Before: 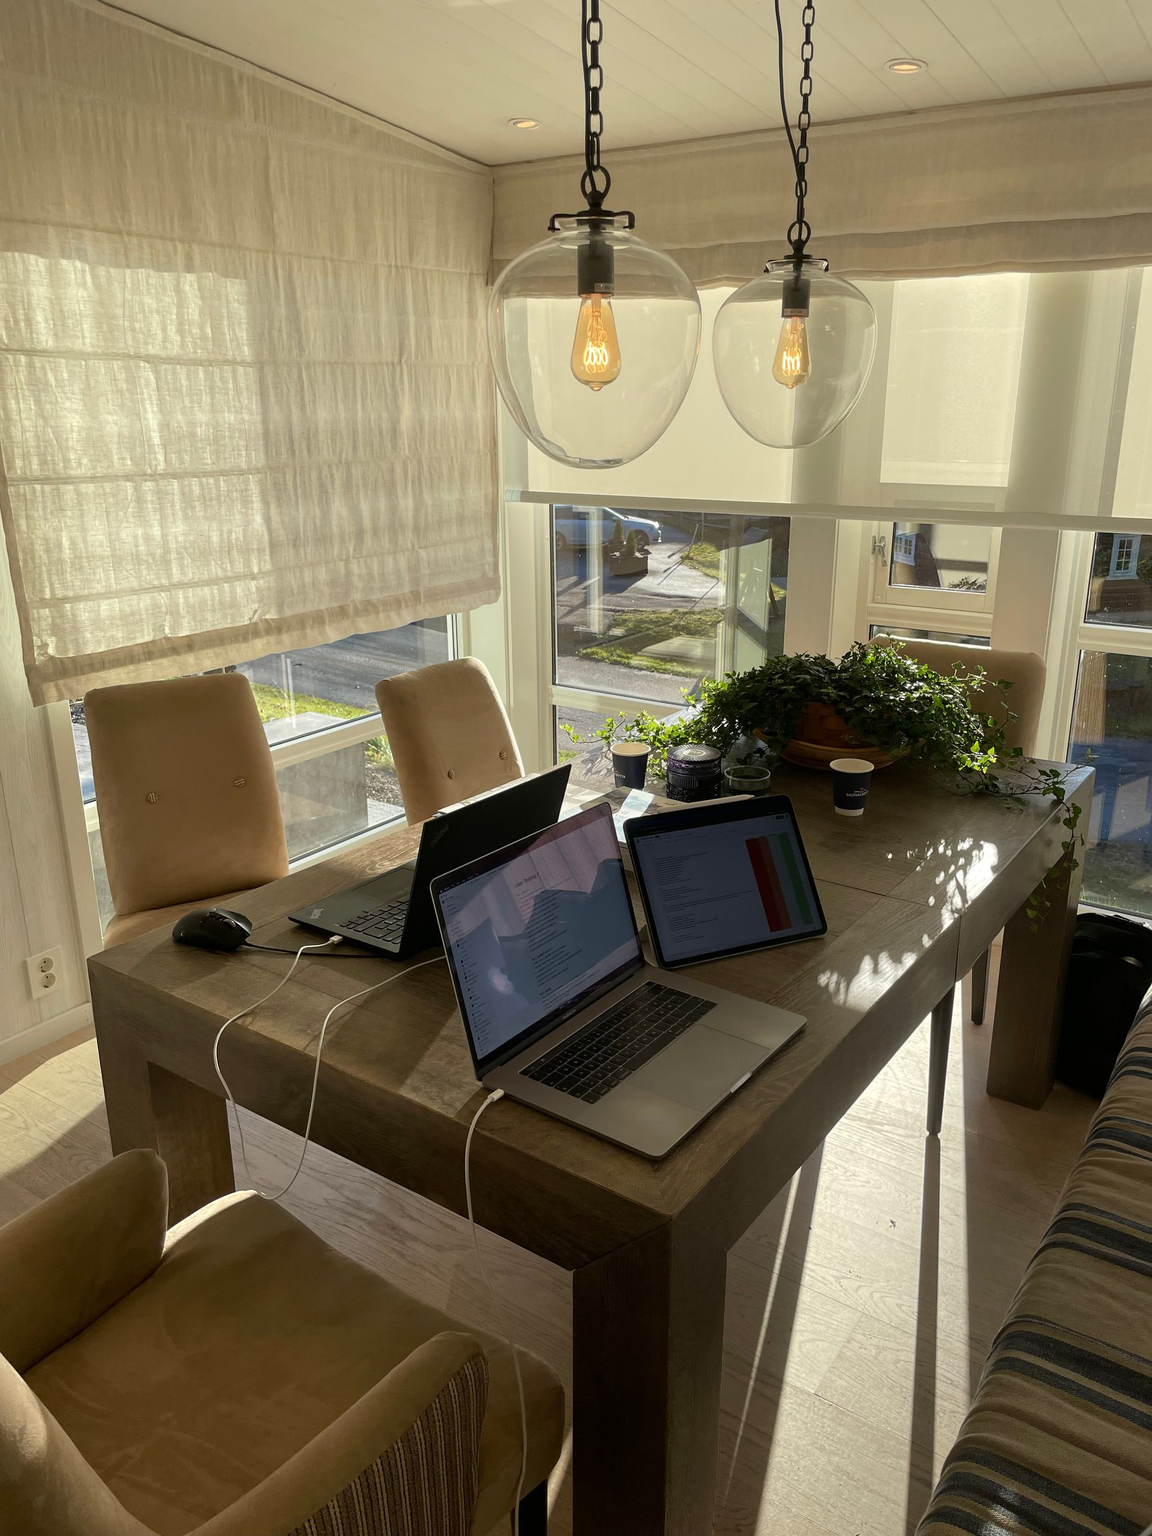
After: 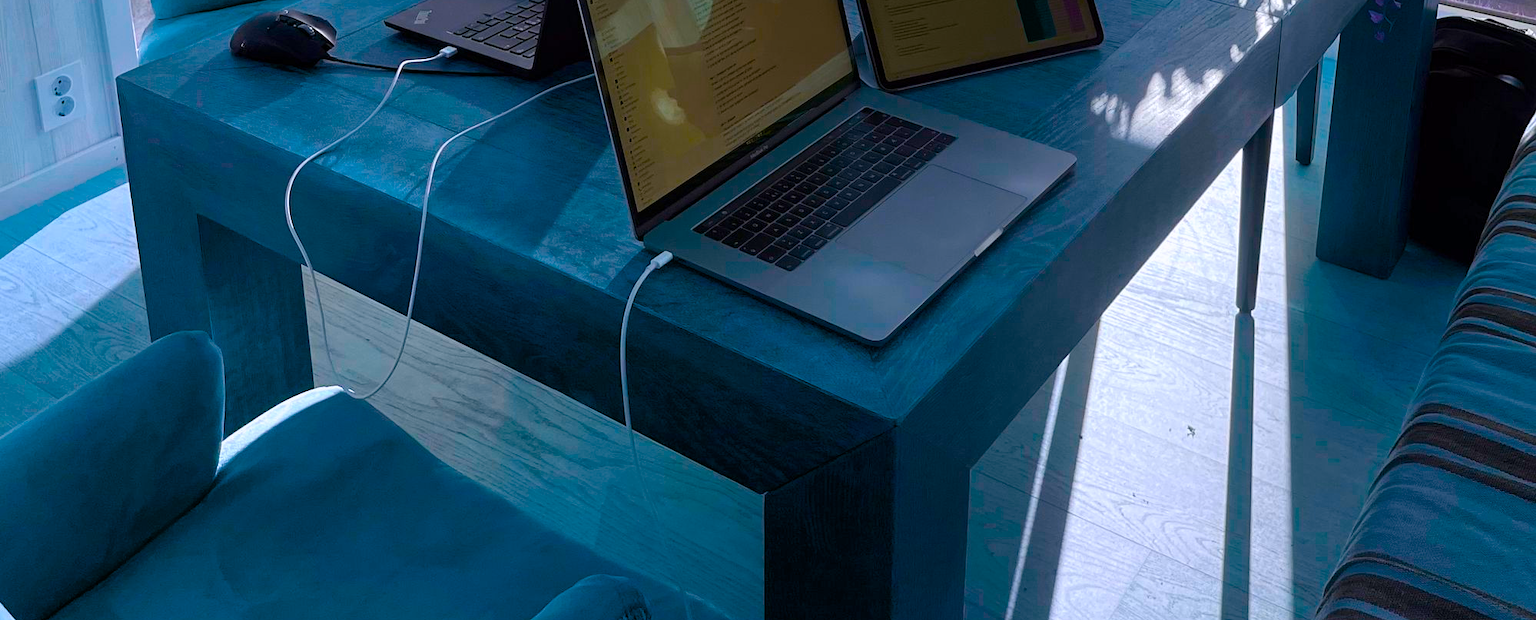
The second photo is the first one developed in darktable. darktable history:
crop and rotate: top 58.68%, bottom 11.025%
color balance rgb: perceptual saturation grading › global saturation 35.006%, perceptual saturation grading › highlights -25.494%, perceptual saturation grading › shadows 24.089%, hue shift 177.6°, global vibrance 49.897%, contrast 0.373%
color zones: curves: ch1 [(0, 0.469) (0.001, 0.469) (0.12, 0.446) (0.248, 0.469) (0.5, 0.5) (0.748, 0.5) (0.999, 0.469) (1, 0.469)]
